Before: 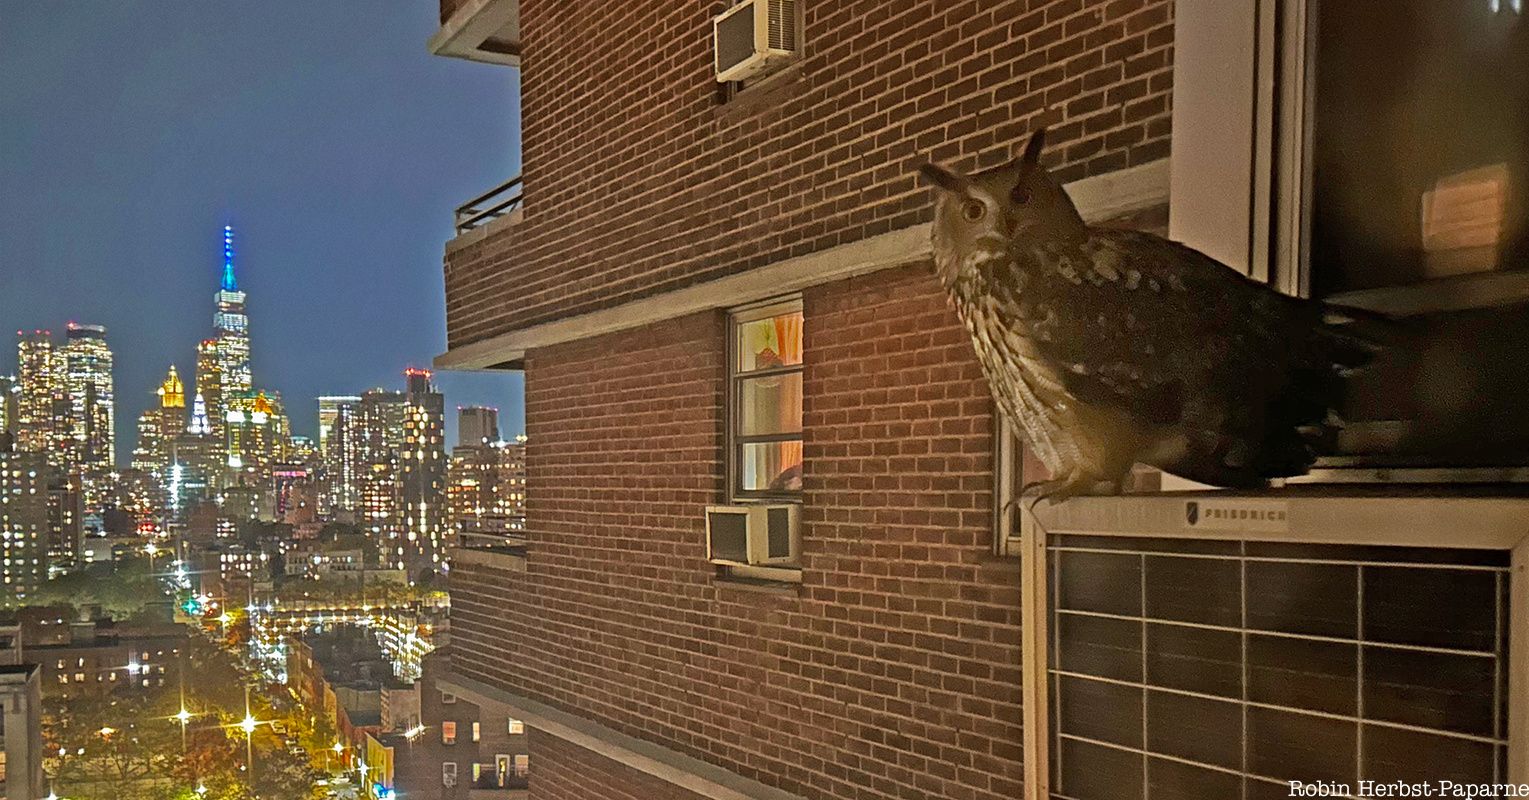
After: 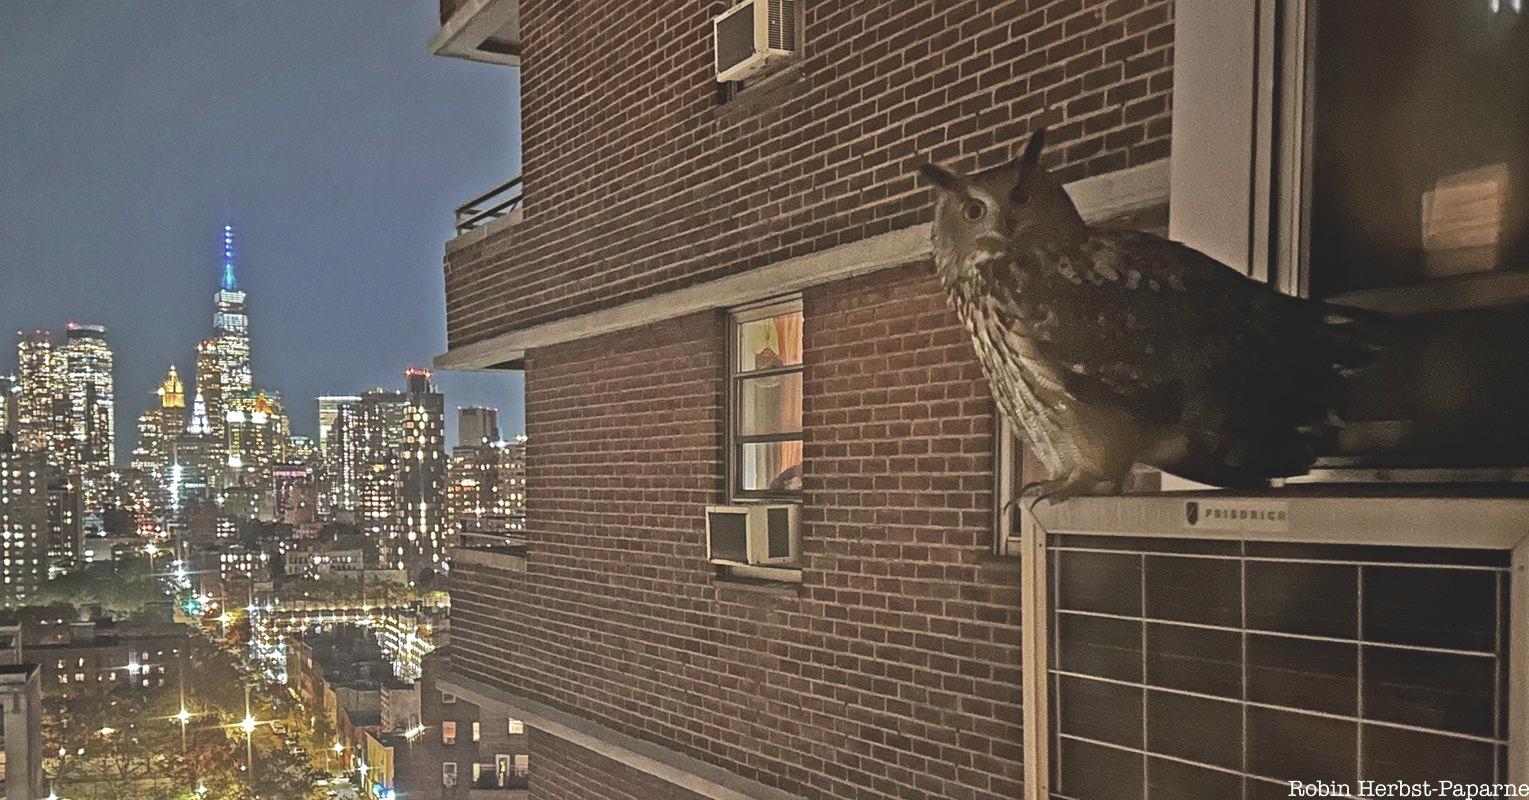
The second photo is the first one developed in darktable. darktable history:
tone equalizer: -8 EV -0.75 EV, -7 EV -0.7 EV, -6 EV -0.6 EV, -5 EV -0.4 EV, -3 EV 0.4 EV, -2 EV 0.6 EV, -1 EV 0.7 EV, +0 EV 0.75 EV, edges refinement/feathering 500, mask exposure compensation -1.57 EV, preserve details no
contrast brightness saturation: contrast -0.26, saturation -0.43
